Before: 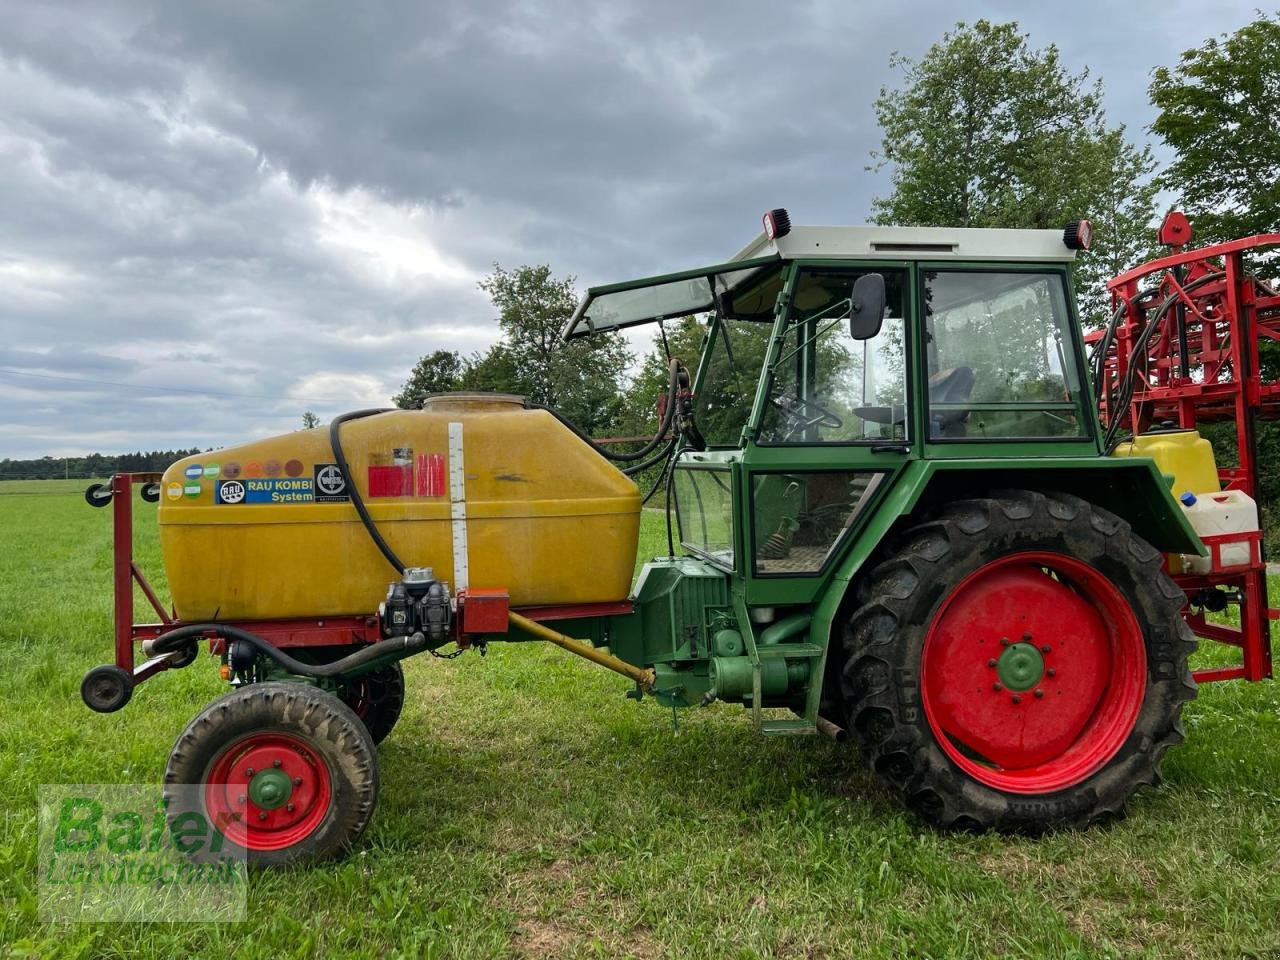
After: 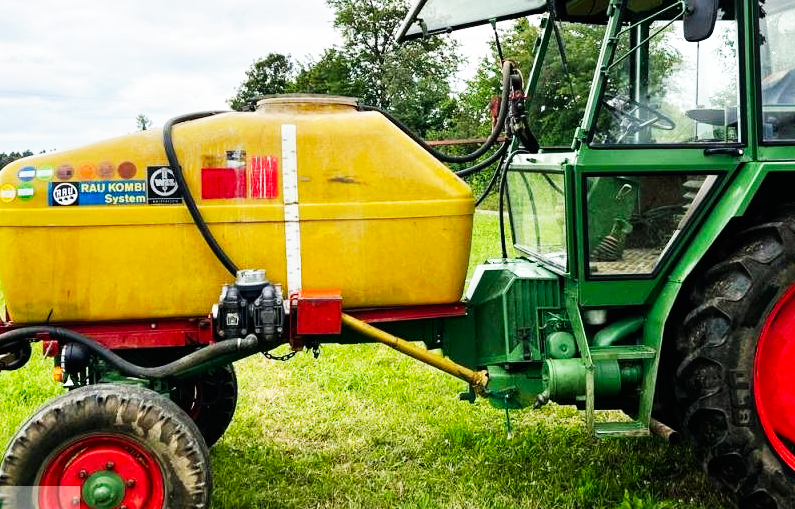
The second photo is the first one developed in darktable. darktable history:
crop: left 13.06%, top 31.071%, right 24.802%, bottom 15.844%
base curve: curves: ch0 [(0, 0) (0.007, 0.004) (0.027, 0.03) (0.046, 0.07) (0.207, 0.54) (0.442, 0.872) (0.673, 0.972) (1, 1)], preserve colors none
